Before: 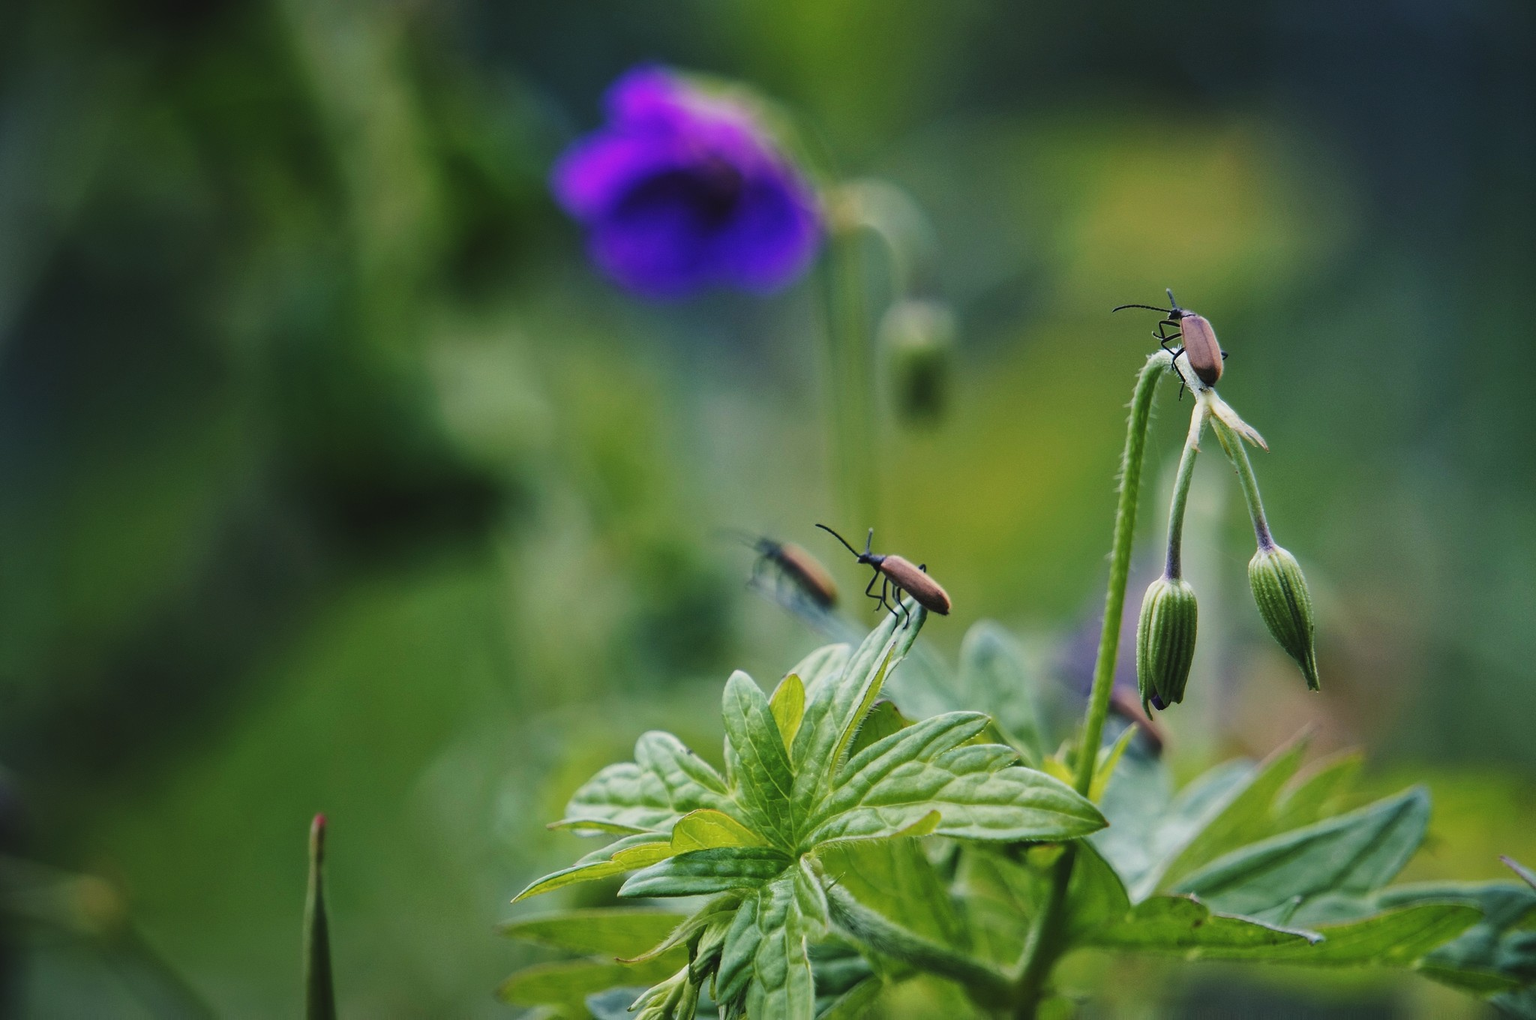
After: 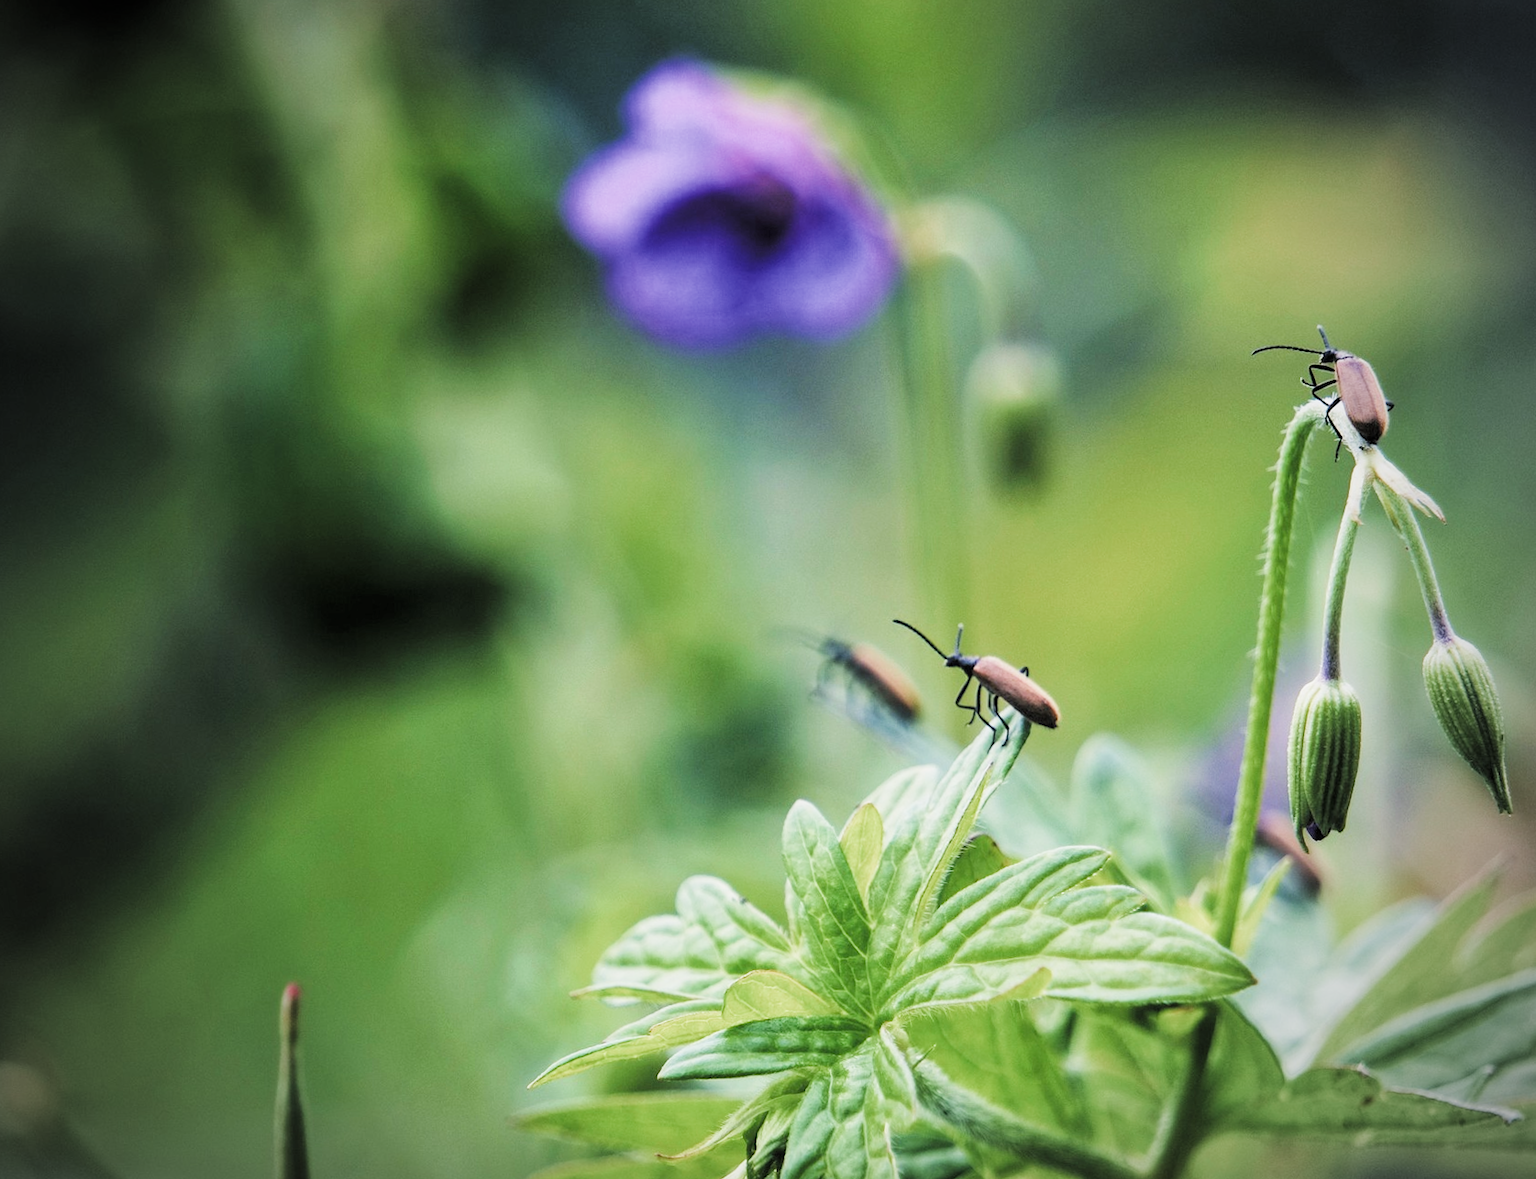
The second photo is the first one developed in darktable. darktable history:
filmic rgb: black relative exposure -7.65 EV, white relative exposure 4.56 EV, threshold 2.96 EV, hardness 3.61, add noise in highlights 0.1, color science v4 (2020), type of noise poissonian, enable highlight reconstruction true
crop and rotate: angle 0.888°, left 4.539%, top 0.525%, right 11.746%, bottom 2.684%
vignetting: fall-off start 71.43%
tone equalizer: -8 EV -0.77 EV, -7 EV -0.689 EV, -6 EV -0.56 EV, -5 EV -0.372 EV, -3 EV 0.402 EV, -2 EV 0.6 EV, -1 EV 0.692 EV, +0 EV 0.745 EV
exposure: black level correction 0, exposure 0.5 EV, compensate highlight preservation false
local contrast: highlights 101%, shadows 99%, detail 119%, midtone range 0.2
